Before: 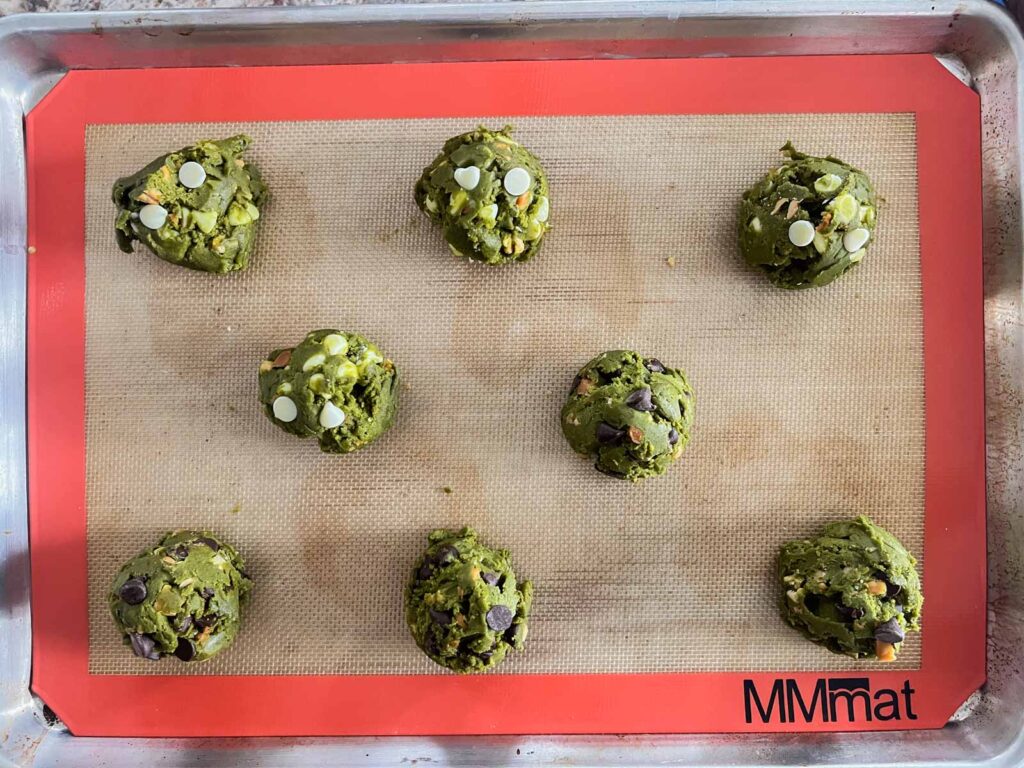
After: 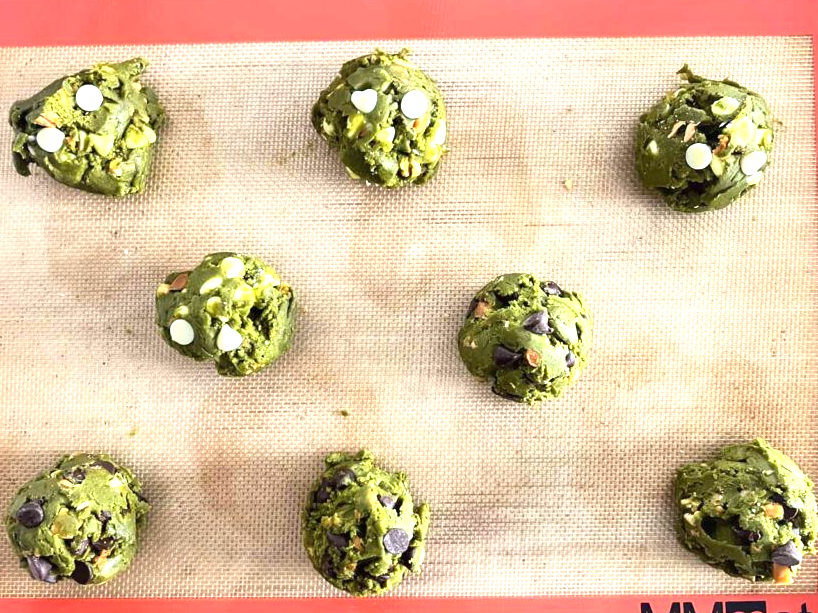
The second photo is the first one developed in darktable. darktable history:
crop and rotate: left 10.071%, top 10.071%, right 10.02%, bottom 10.02%
exposure: black level correction 0, exposure 1.1 EV, compensate exposure bias true, compensate highlight preservation false
white balance: emerald 1
